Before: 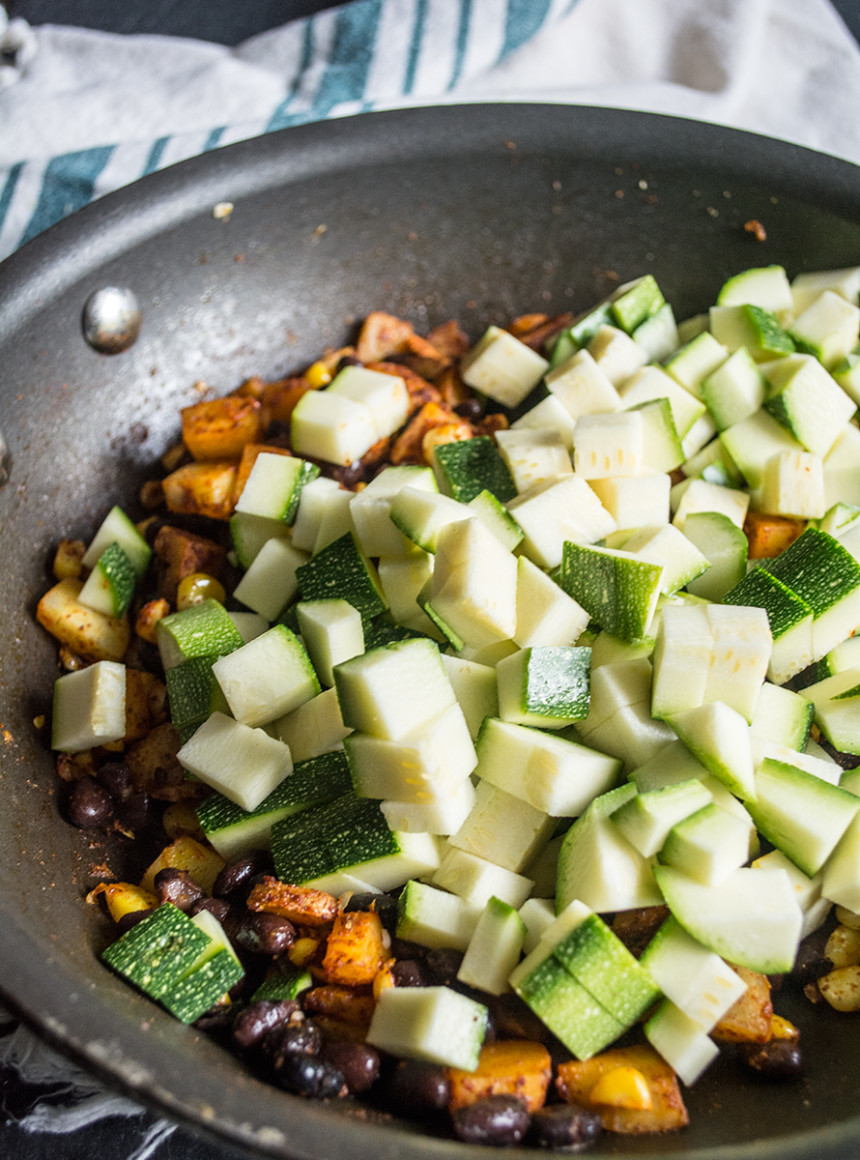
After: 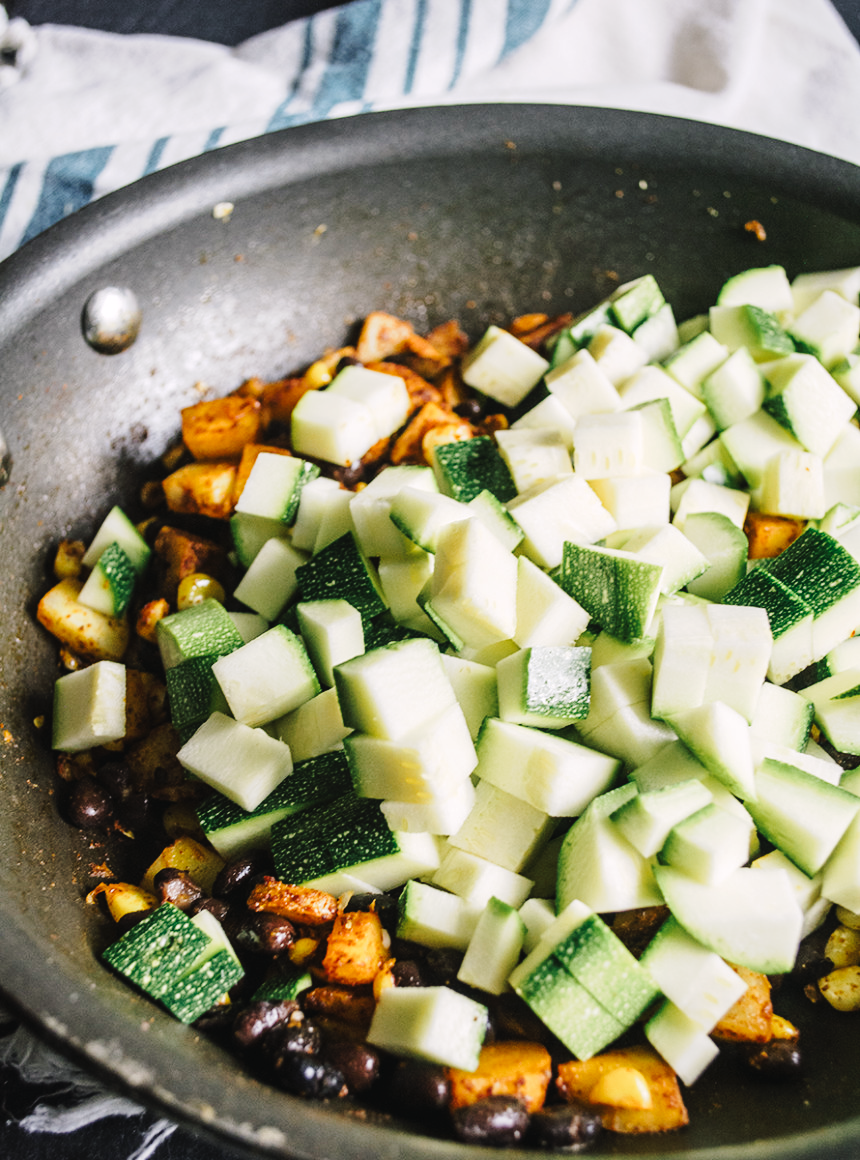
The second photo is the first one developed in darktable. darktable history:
tone curve: curves: ch0 [(0, 0) (0.003, 0.023) (0.011, 0.029) (0.025, 0.037) (0.044, 0.047) (0.069, 0.057) (0.1, 0.075) (0.136, 0.103) (0.177, 0.145) (0.224, 0.193) (0.277, 0.266) (0.335, 0.362) (0.399, 0.473) (0.468, 0.569) (0.543, 0.655) (0.623, 0.73) (0.709, 0.804) (0.801, 0.874) (0.898, 0.924) (1, 1)], preserve colors none
color look up table: target L [96.11, 94.53, 92.42, 85.78, 76.12, 70.35, 59.32, 62, 56.31, 45.79, 38.78, 22.64, 200.62, 91.06, 84.83, 77.73, 73.64, 68.21, 60.73, 55.59, 54.88, 50.63, 46.06, 38.93, 37.35, 31.21, 21.26, 18.01, 0.526, 83.05, 81.04, 61.88, 60.03, 56.92, 57.02, 69.06, 51.38, 46.41, 40.68, 30.6, 32.83, 18.31, 4.95, 77.92, 56.59, 52.61, 54.67, 36.79, 28.16], target a [-12.4, -9.945, -27.49, -32.94, -25.93, -10.01, -38.39, -12.76, -8.133, -25.31, -23.62, -19.36, 0, 1.809, -1.866, 6.75, 31.29, 32.3, 26.91, 50.4, 57.15, 34.96, -3.539, 30.47, 47.01, 3.849, 16.61, 24.1, -0.782, 6.753, 29.17, 16.44, 58.84, 3.626, 19.94, 44.26, 48.17, 47.93, 9.705, 27.43, 39.32, 23.46, 11.27, -23.08, -3.056, -21.65, -26.77, -10.66, 3.255], target b [34.14, 16.61, 34.67, 22.07, 8.691, 1.33, 30.23, 43.75, 24.74, 14.18, 23.02, 12.61, 0, 30.33, 60.13, 3.947, 11.81, 37.87, 50.02, 52.34, 24.14, 28.8, 37.98, 40.2, 41.5, 4.488, 30.55, 10.41, -0.154, -21.2, -19.98, -49.09, -15.21, -6.804, -23, -36.63, -29.21, -6.42, -57.91, -11.48, -59.58, -40.42, -18.16, -20.94, -39.66, -29.4, -0.425, -15.18, -28.51], num patches 49
